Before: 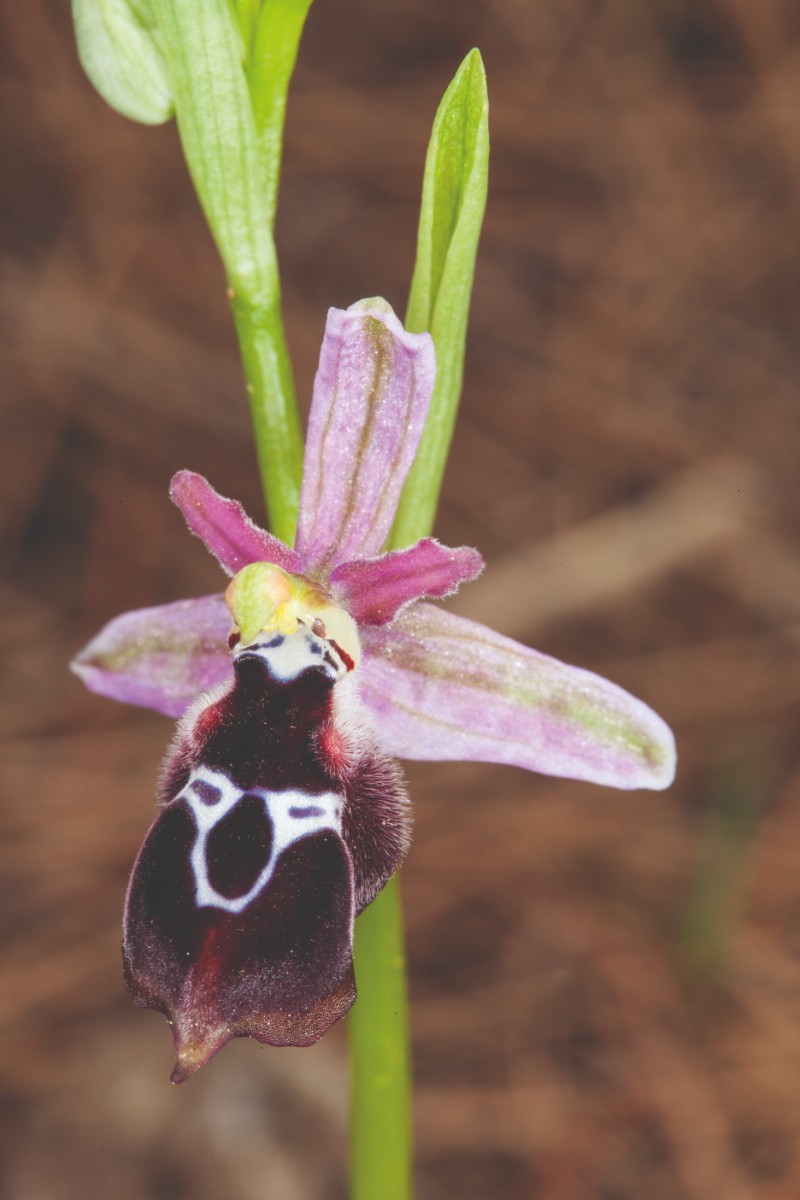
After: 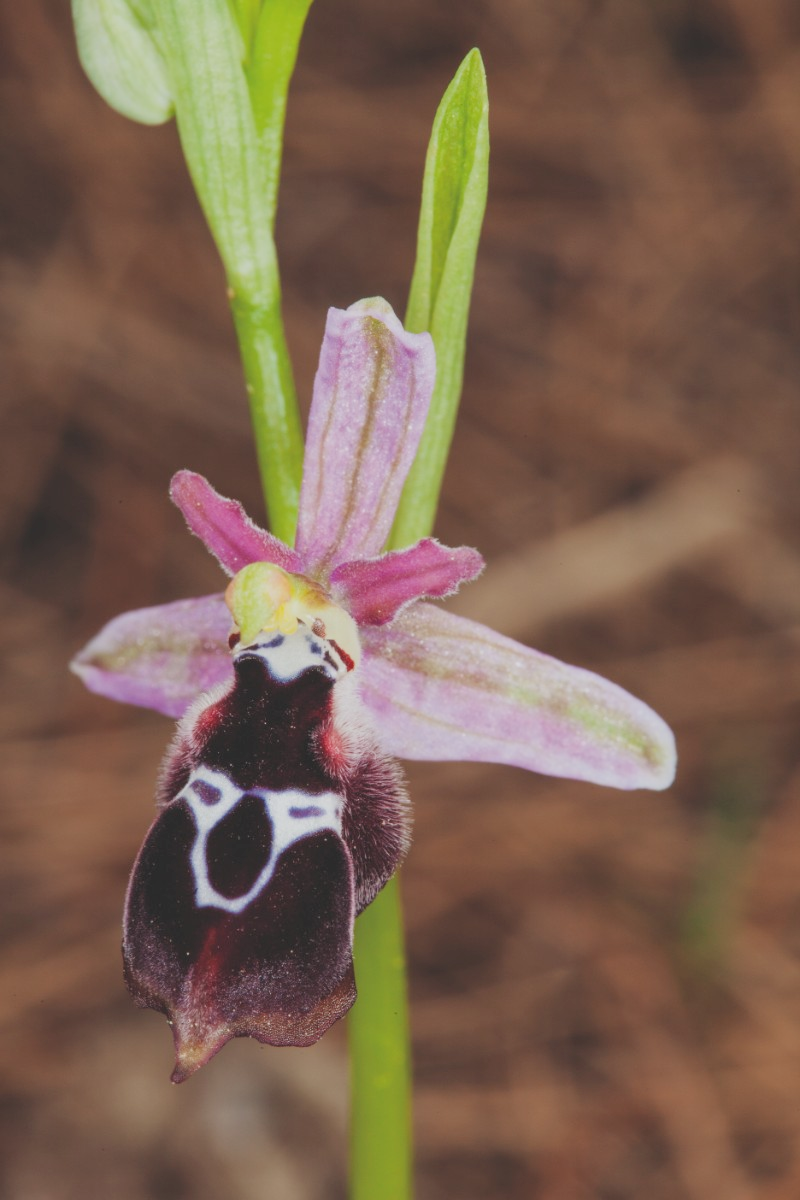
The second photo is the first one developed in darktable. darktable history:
filmic rgb: black relative exposure -8 EV, white relative exposure 4 EV, threshold 5.97 EV, hardness 4.2, contrast 0.995, enable highlight reconstruction true
